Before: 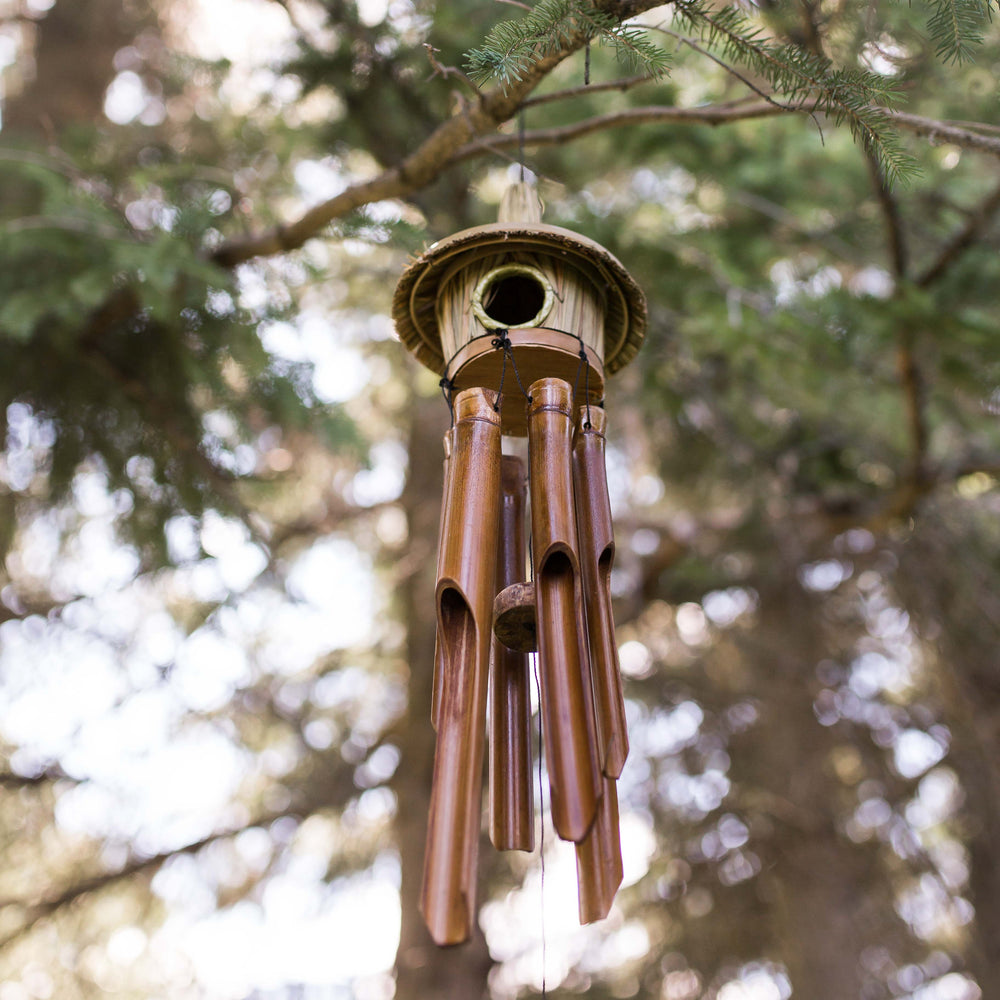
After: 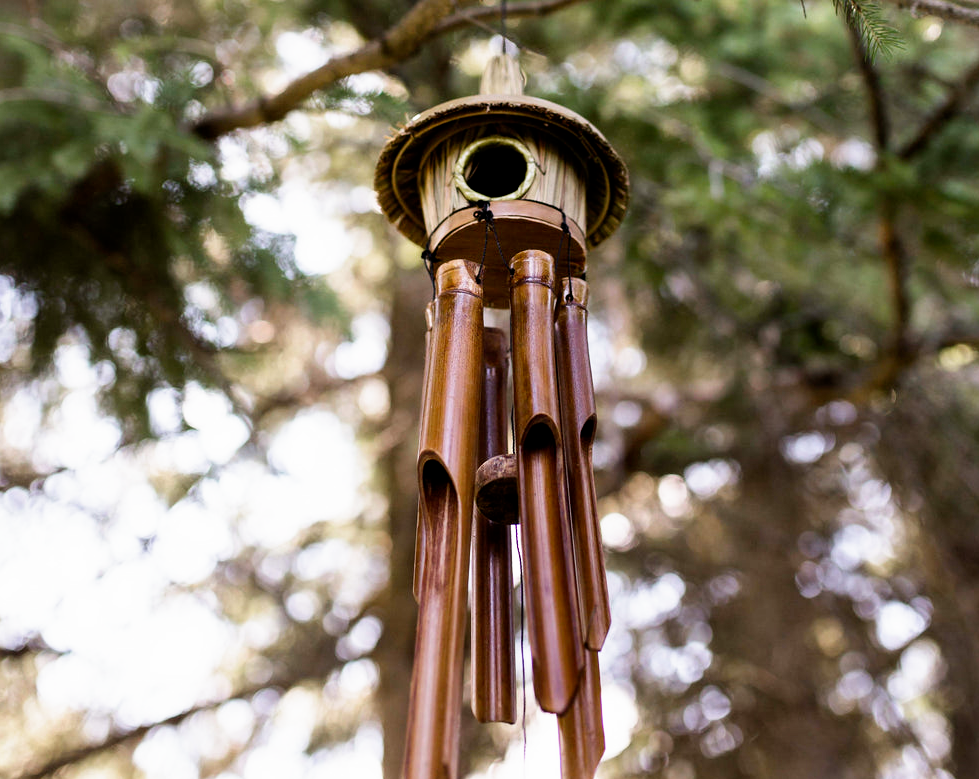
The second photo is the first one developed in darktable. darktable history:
crop and rotate: left 1.814%, top 12.818%, right 0.25%, bottom 9.225%
filmic rgb: black relative exposure -8.7 EV, white relative exposure 2.7 EV, threshold 3 EV, target black luminance 0%, hardness 6.25, latitude 75%, contrast 1.325, highlights saturation mix -5%, preserve chrominance no, color science v5 (2021), iterations of high-quality reconstruction 0, enable highlight reconstruction true
